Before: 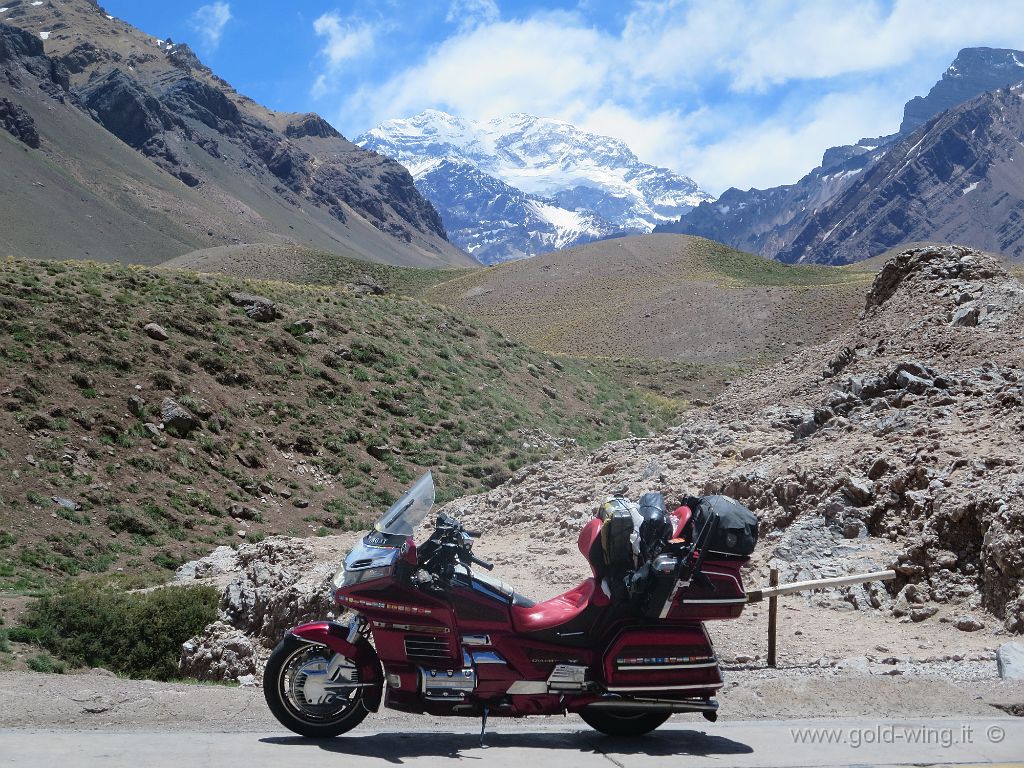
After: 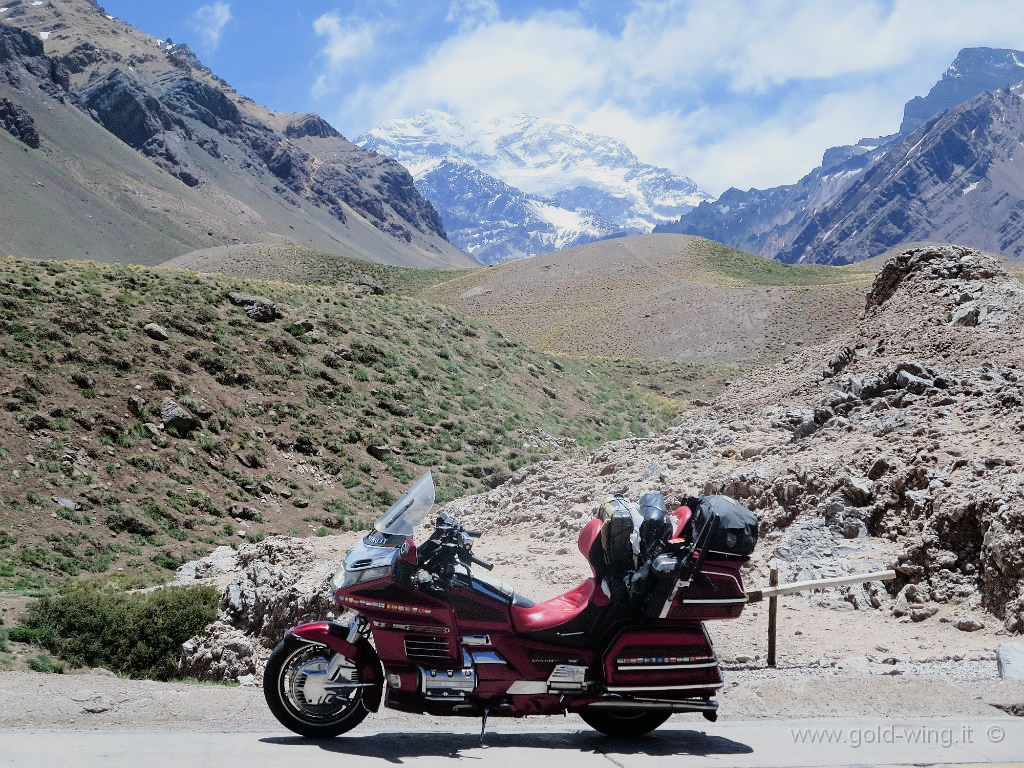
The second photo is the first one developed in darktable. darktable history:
contrast brightness saturation: contrast 0.027, brightness -0.031
filmic rgb: black relative exposure -7.65 EV, white relative exposure 4.56 EV, hardness 3.61, contrast 1.05
exposure: black level correction 0, exposure 0.7 EV, compensate highlight preservation false
